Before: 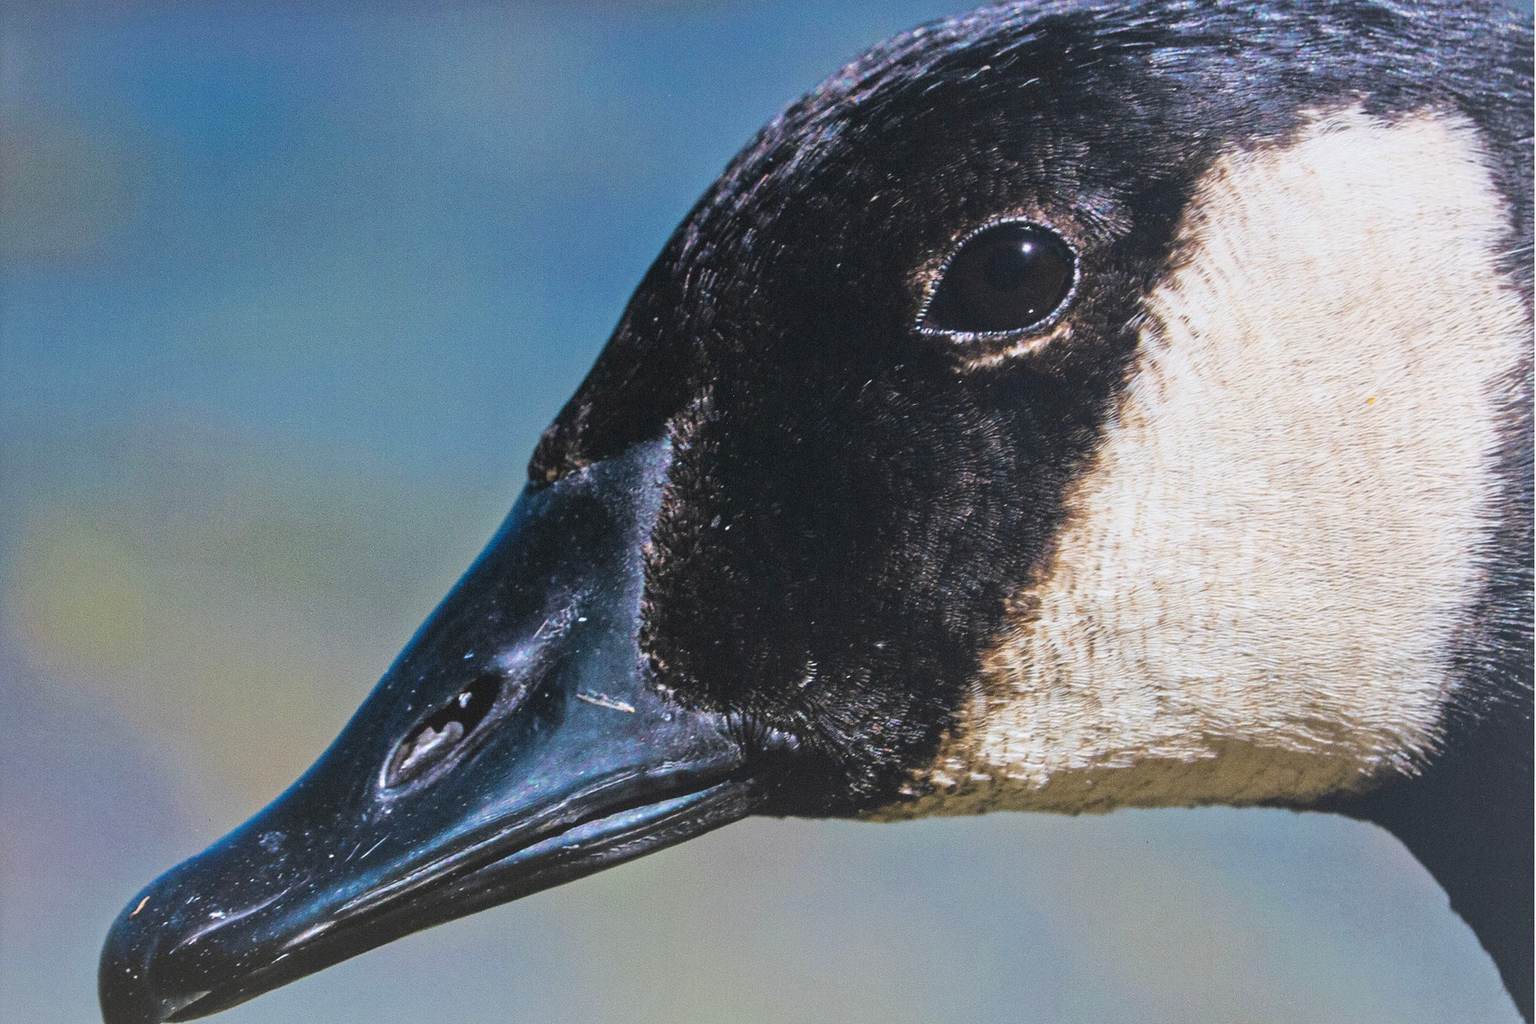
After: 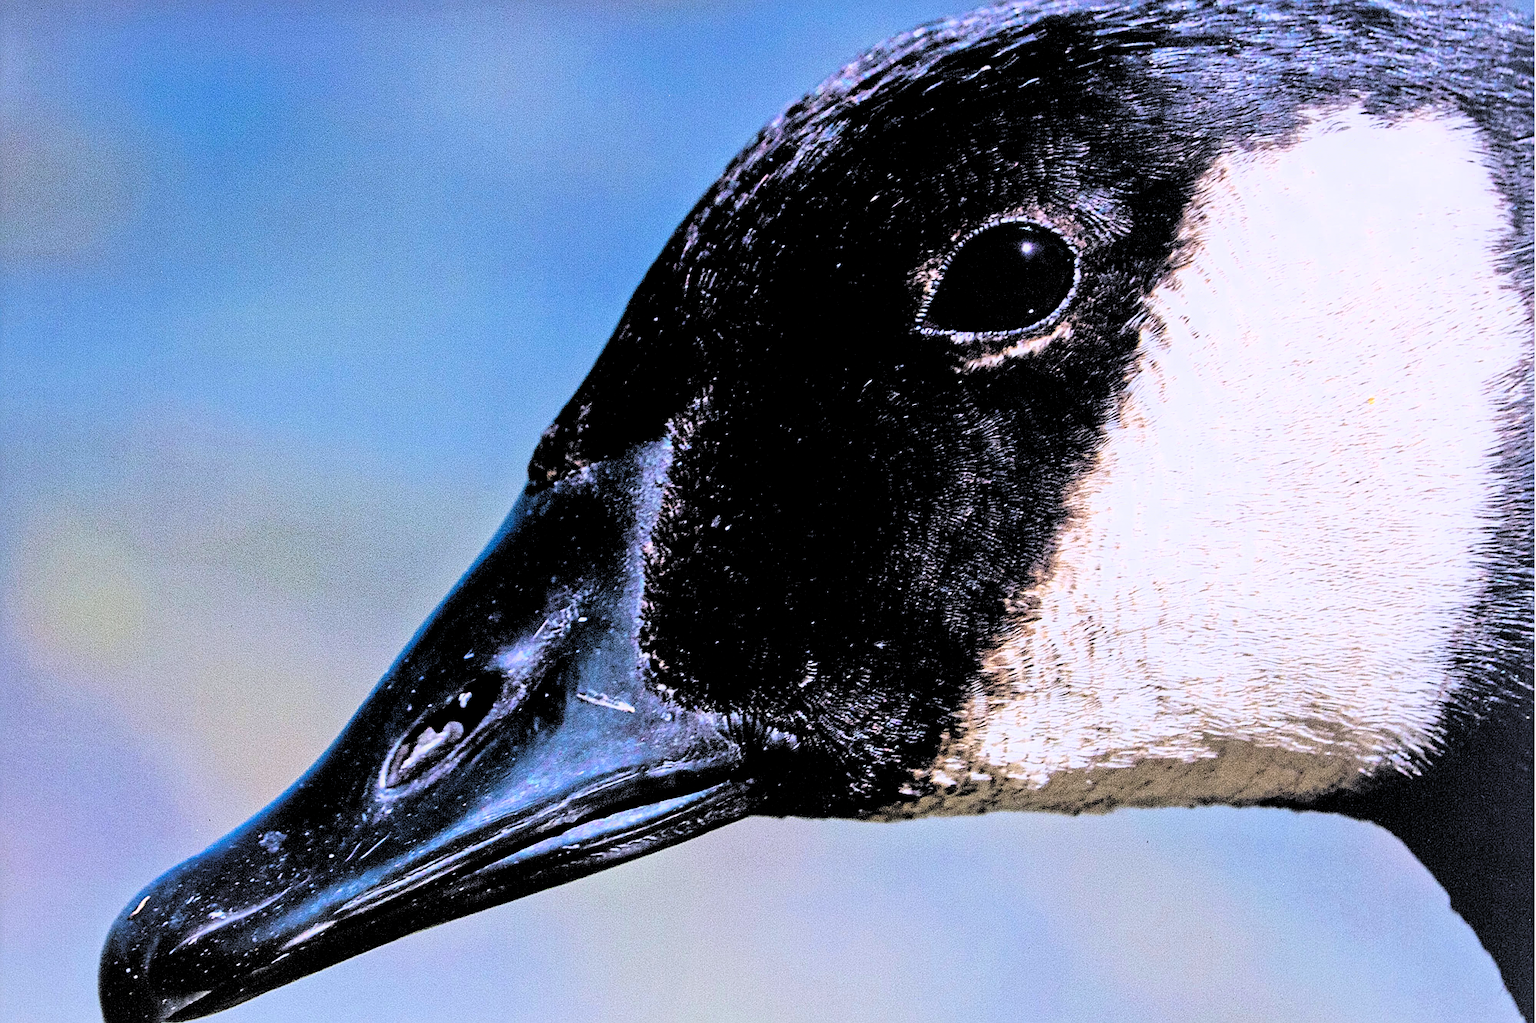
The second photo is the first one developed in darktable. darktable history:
filmic rgb: middle gray luminance 13.55%, black relative exposure -1.97 EV, white relative exposure 3.1 EV, threshold 6 EV, target black luminance 0%, hardness 1.79, latitude 59.23%, contrast 1.728, highlights saturation mix 5%, shadows ↔ highlights balance -37.52%, add noise in highlights 0, color science v3 (2019), use custom middle-gray values true, iterations of high-quality reconstruction 0, contrast in highlights soft, enable highlight reconstruction true
color calibration: illuminant custom, x 0.363, y 0.385, temperature 4528.03 K
sharpen: on, module defaults
